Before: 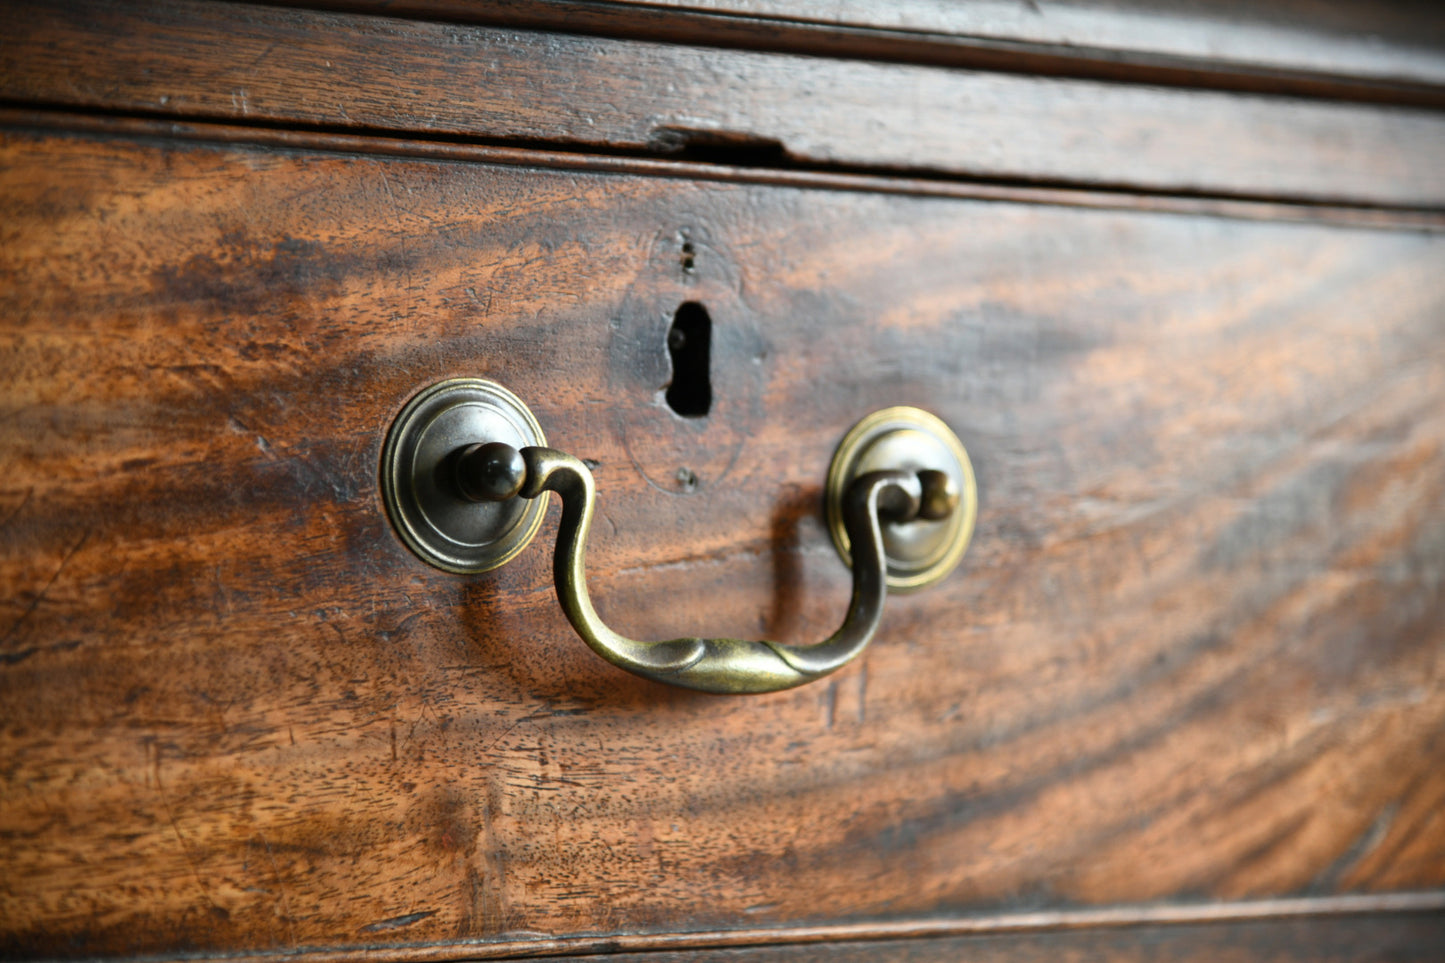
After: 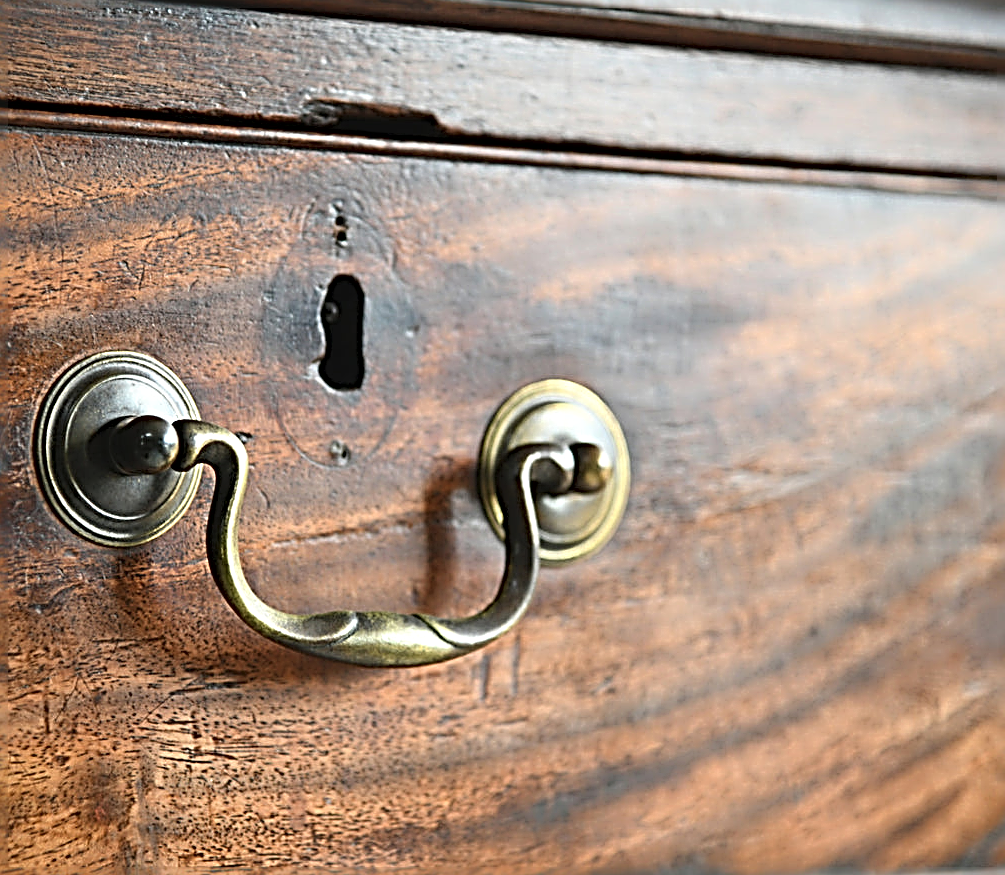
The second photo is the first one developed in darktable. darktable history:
exposure: black level correction -0.003, exposure 0.04 EV, compensate highlight preservation false
contrast brightness saturation: contrast 0.05, brightness 0.06, saturation 0.01
crop and rotate: left 24.034%, top 2.838%, right 6.406%, bottom 6.299%
sharpen: radius 3.158, amount 1.731
